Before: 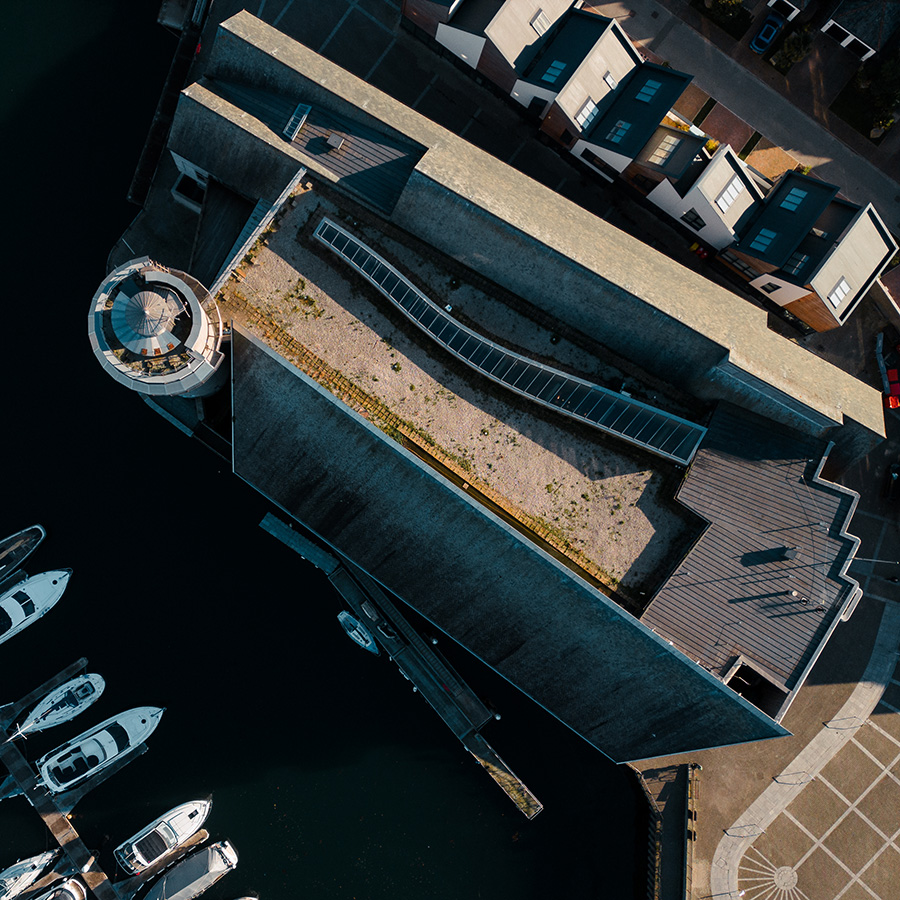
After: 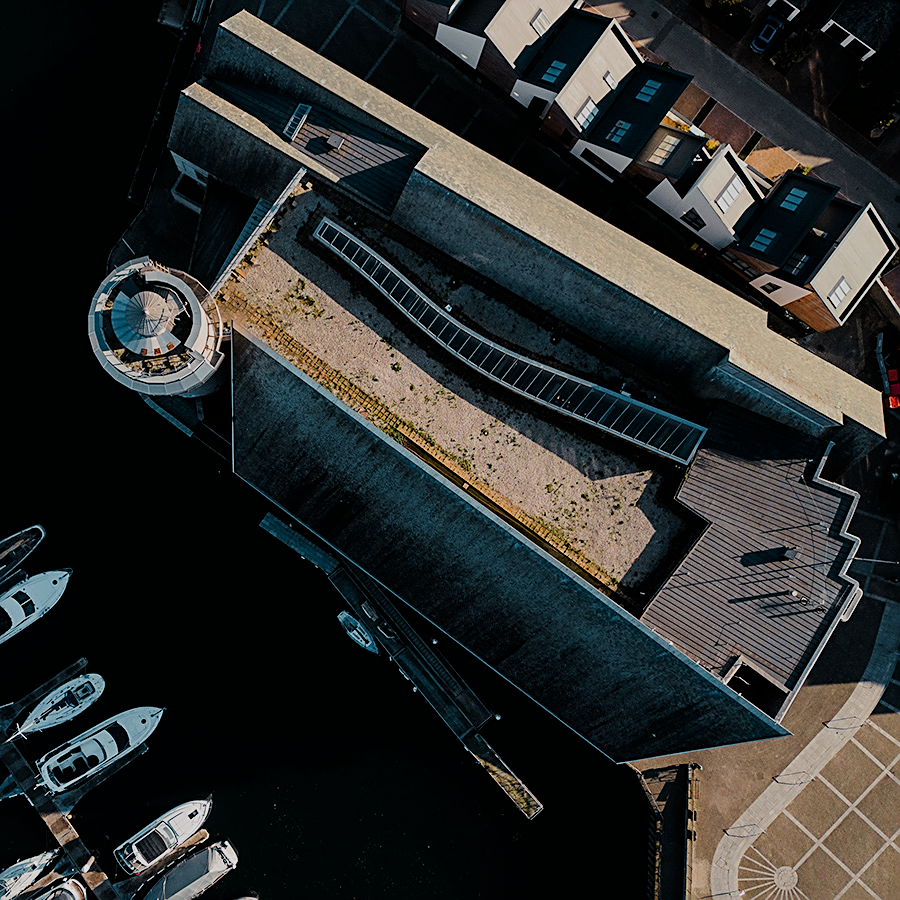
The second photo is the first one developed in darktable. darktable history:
filmic rgb: black relative exposure -7.65 EV, white relative exposure 4.56 EV, hardness 3.61, iterations of high-quality reconstruction 10
sharpen: amount 0.551
